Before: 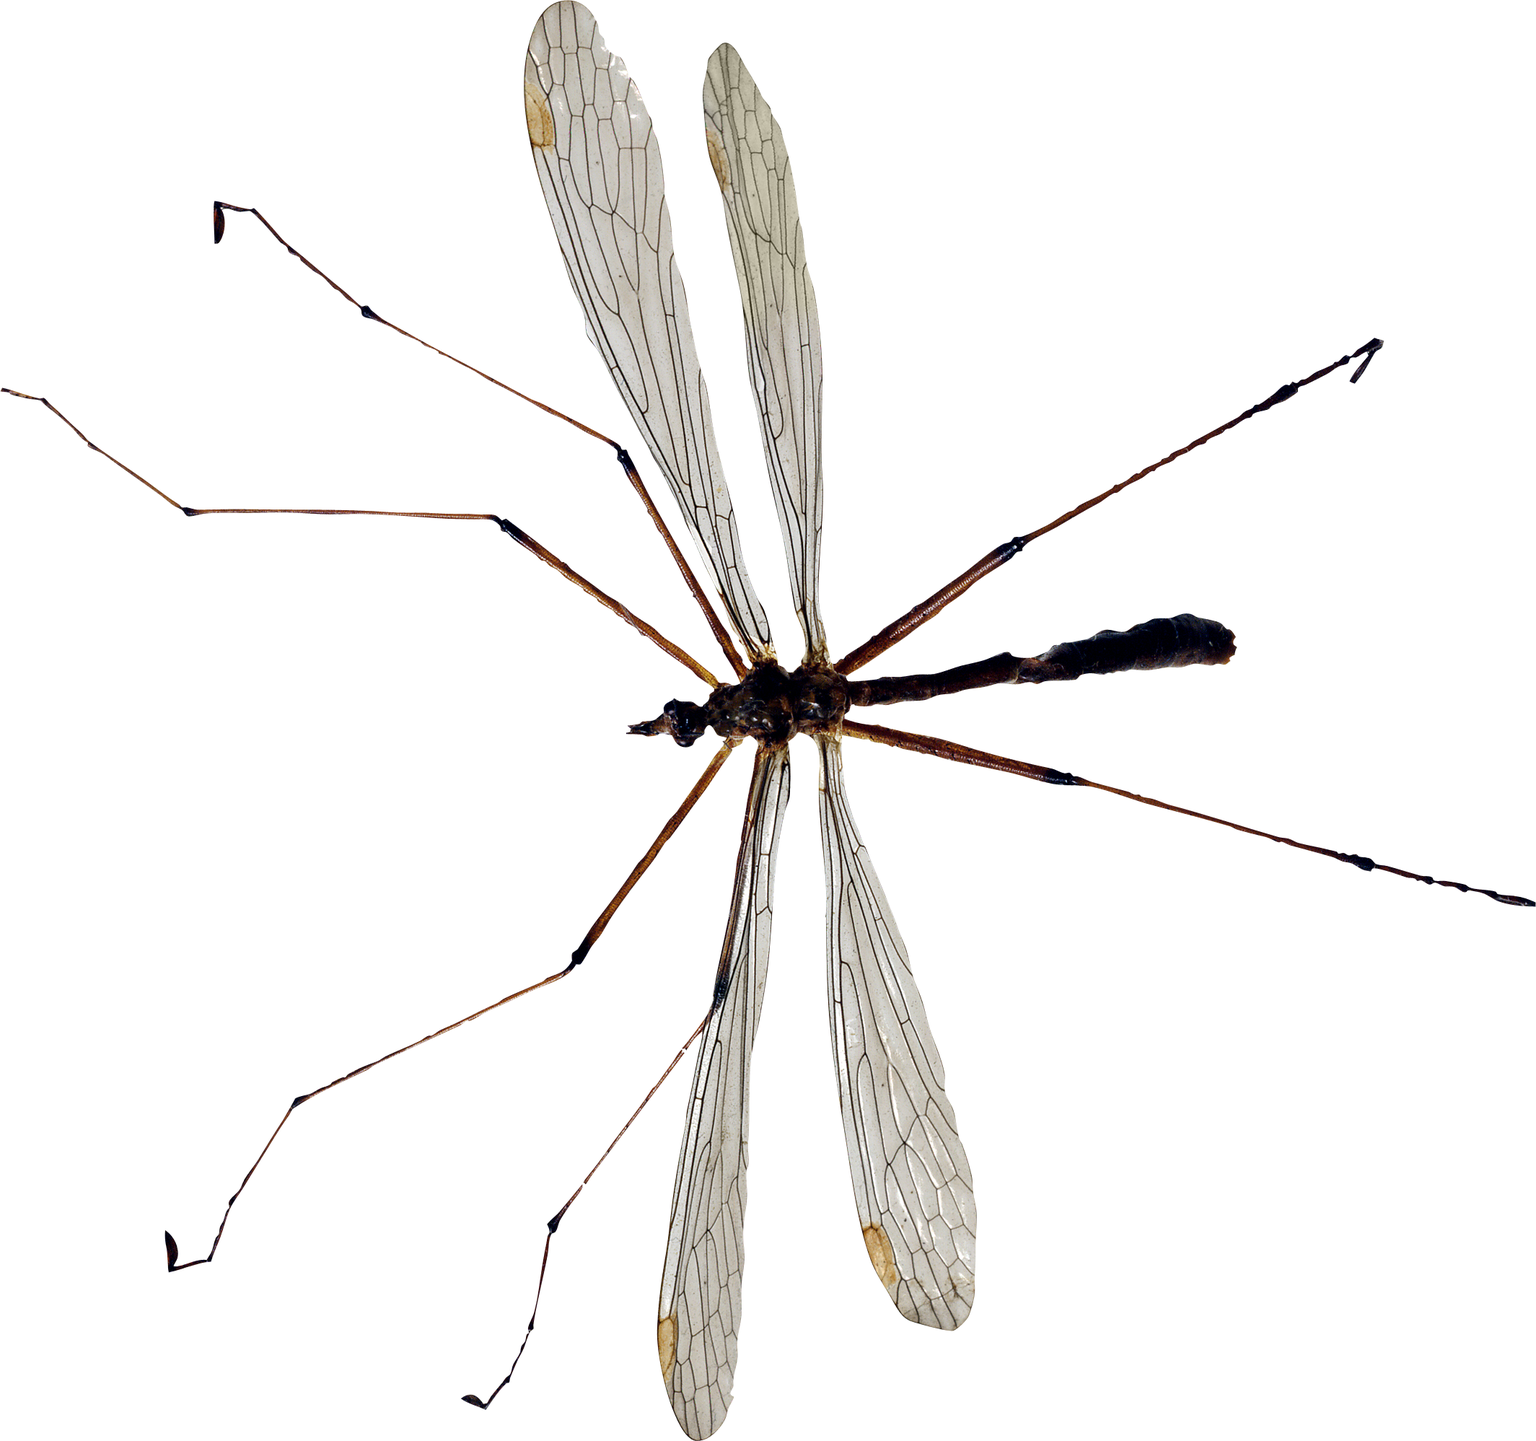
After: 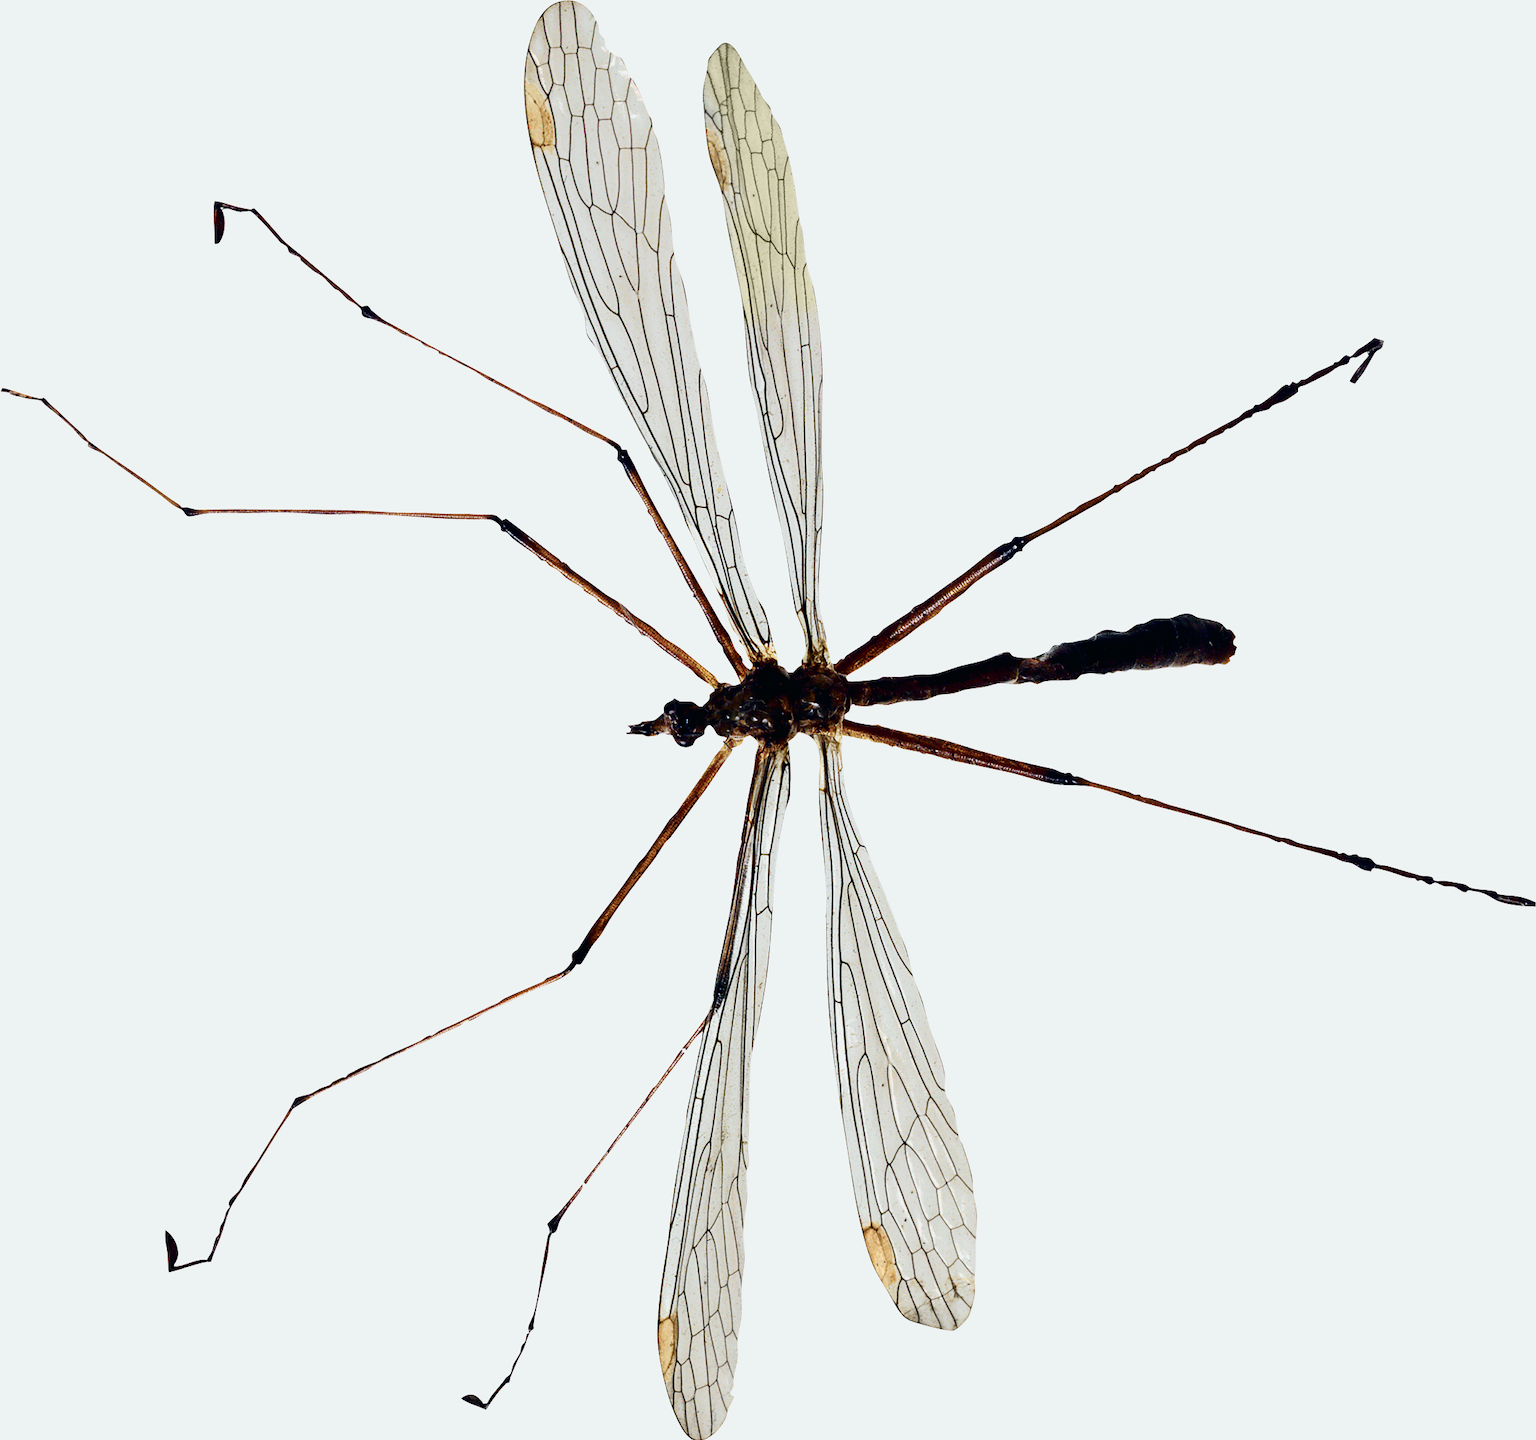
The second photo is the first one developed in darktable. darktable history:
tone curve: curves: ch0 [(0, 0.008) (0.081, 0.044) (0.177, 0.123) (0.283, 0.253) (0.416, 0.449) (0.495, 0.524) (0.661, 0.756) (0.796, 0.859) (1, 0.951)]; ch1 [(0, 0) (0.161, 0.092) (0.35, 0.33) (0.392, 0.392) (0.427, 0.426) (0.479, 0.472) (0.505, 0.5) (0.521, 0.524) (0.567, 0.564) (0.583, 0.588) (0.625, 0.627) (0.678, 0.733) (1, 1)]; ch2 [(0, 0) (0.346, 0.362) (0.404, 0.427) (0.502, 0.499) (0.531, 0.523) (0.544, 0.561) (0.58, 0.59) (0.629, 0.642) (0.717, 0.678) (1, 1)], color space Lab, independent channels, preserve colors none
